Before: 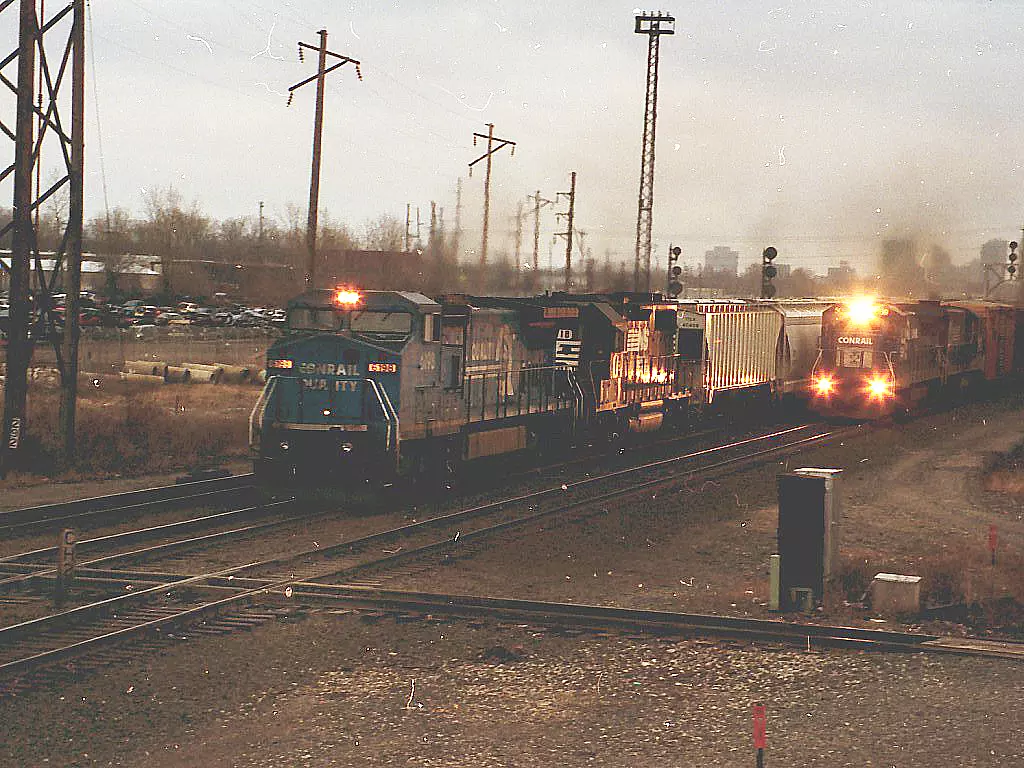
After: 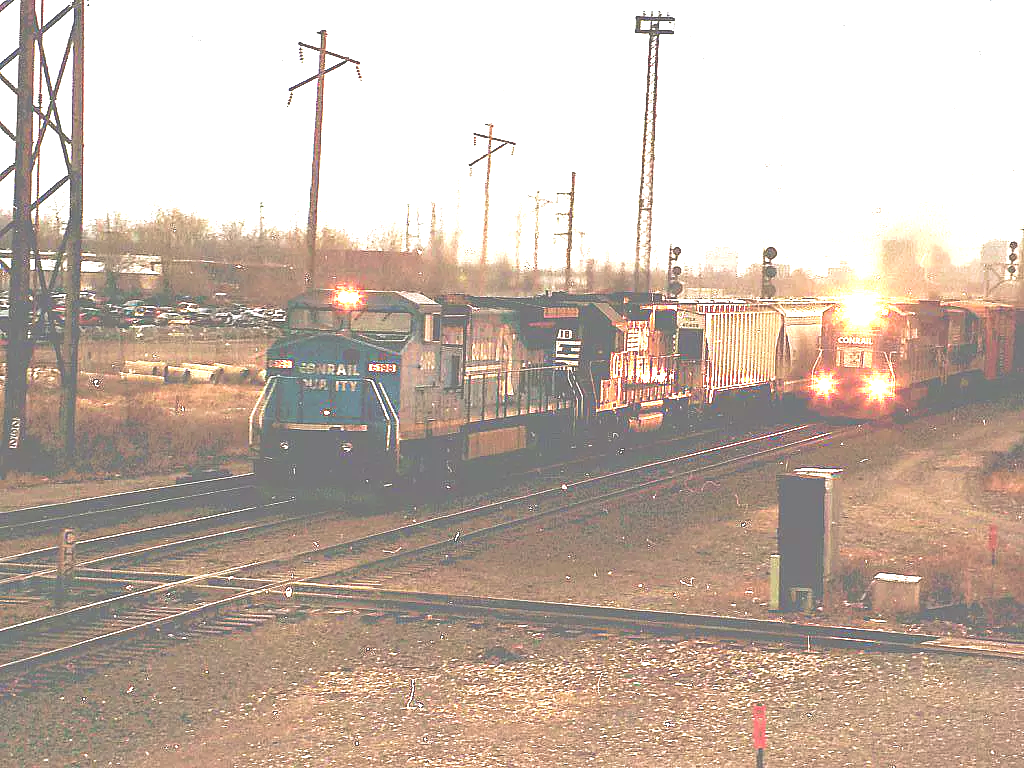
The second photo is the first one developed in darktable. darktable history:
velvia: strength 27%
exposure: black level correction -0.023, exposure 1.397 EV, compensate highlight preservation false
